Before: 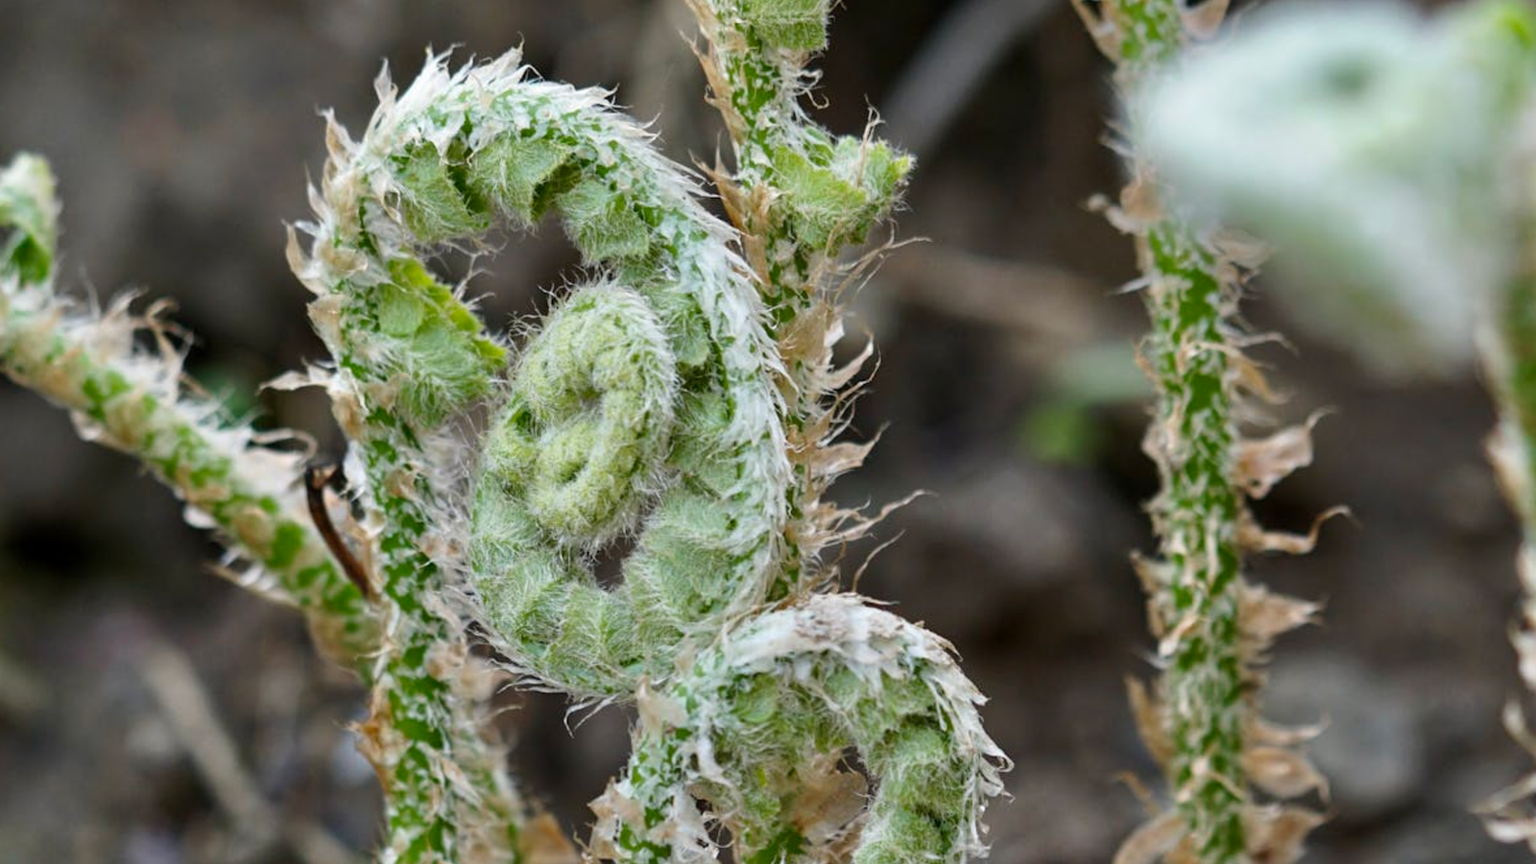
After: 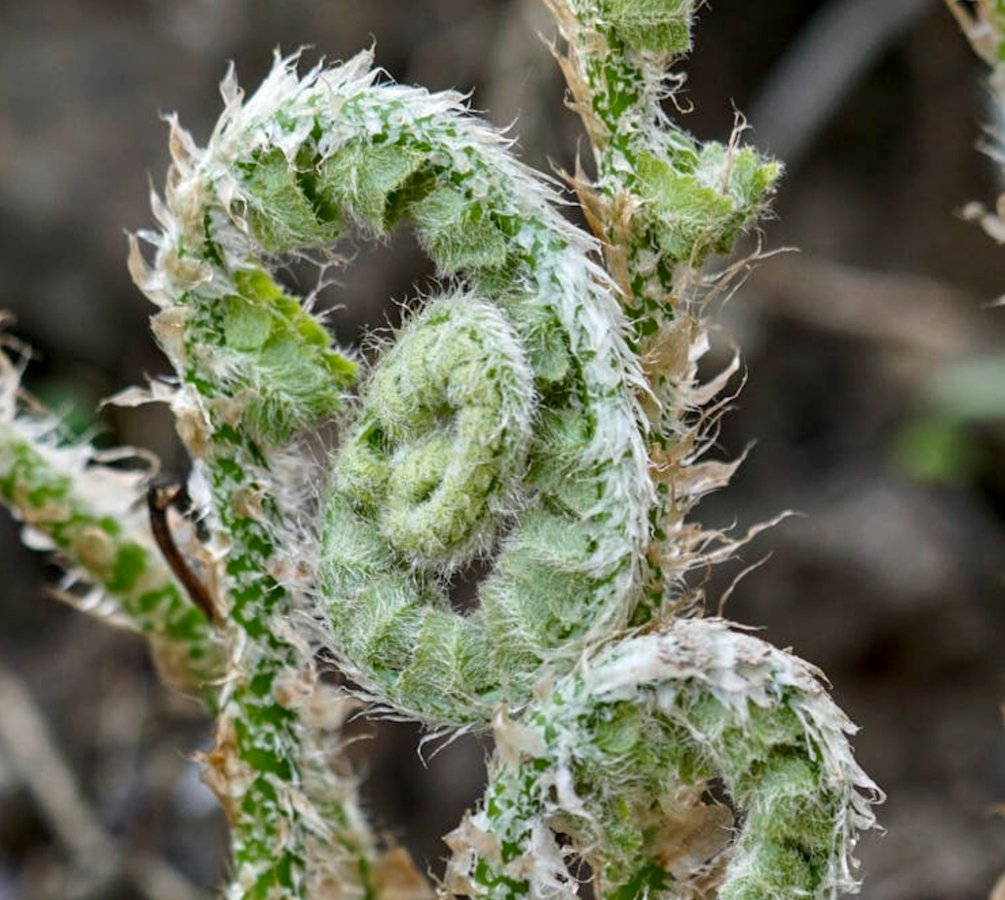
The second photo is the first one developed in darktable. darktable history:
crop: left 10.639%, right 26.488%
local contrast: on, module defaults
